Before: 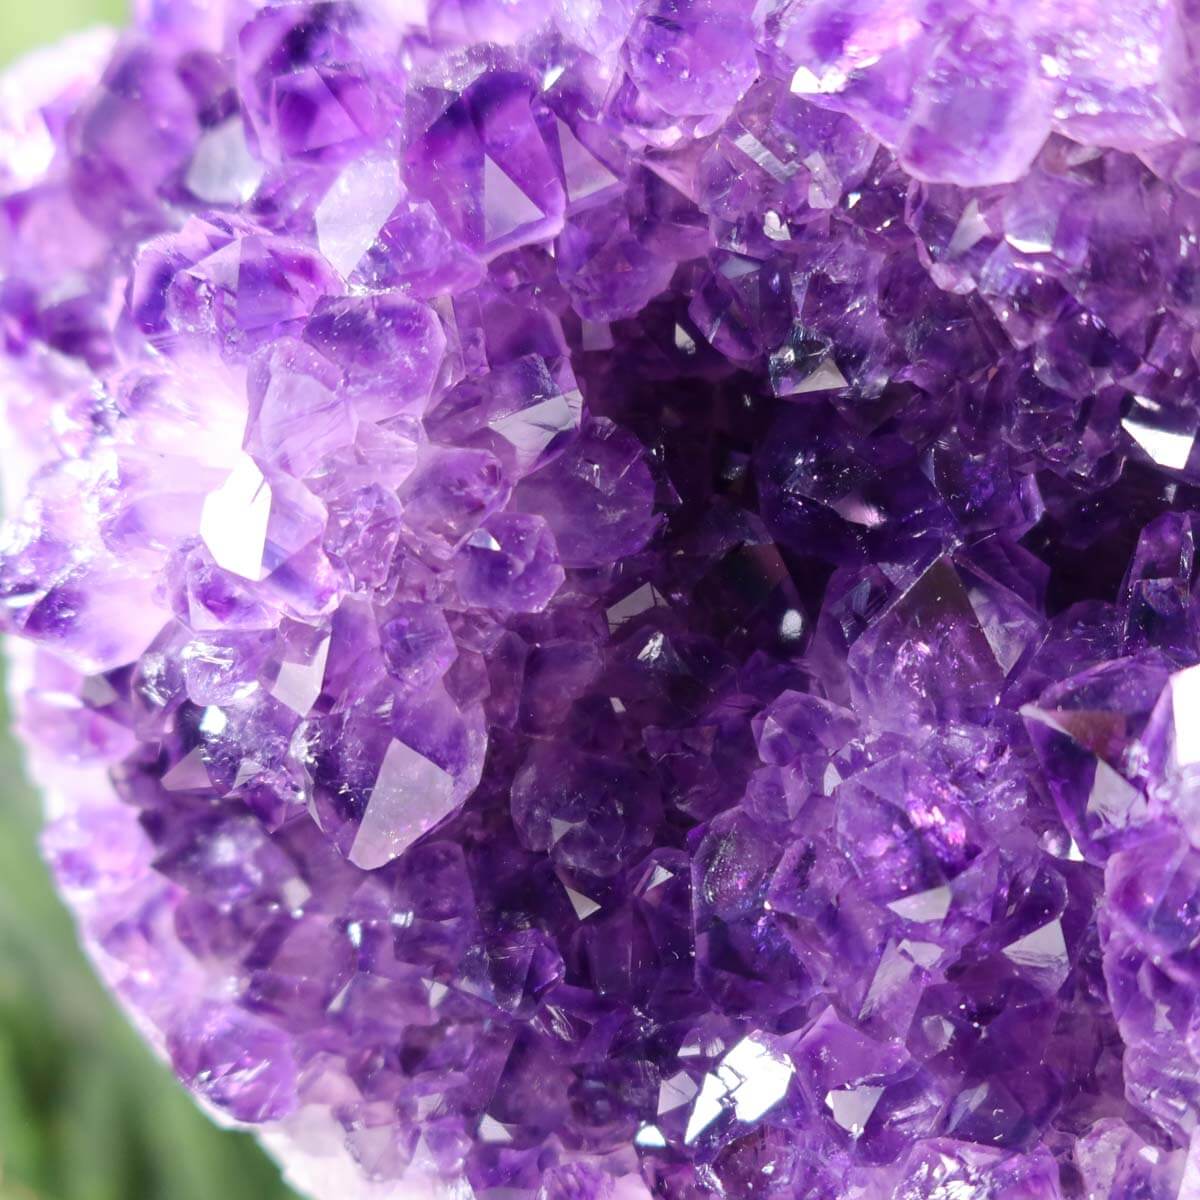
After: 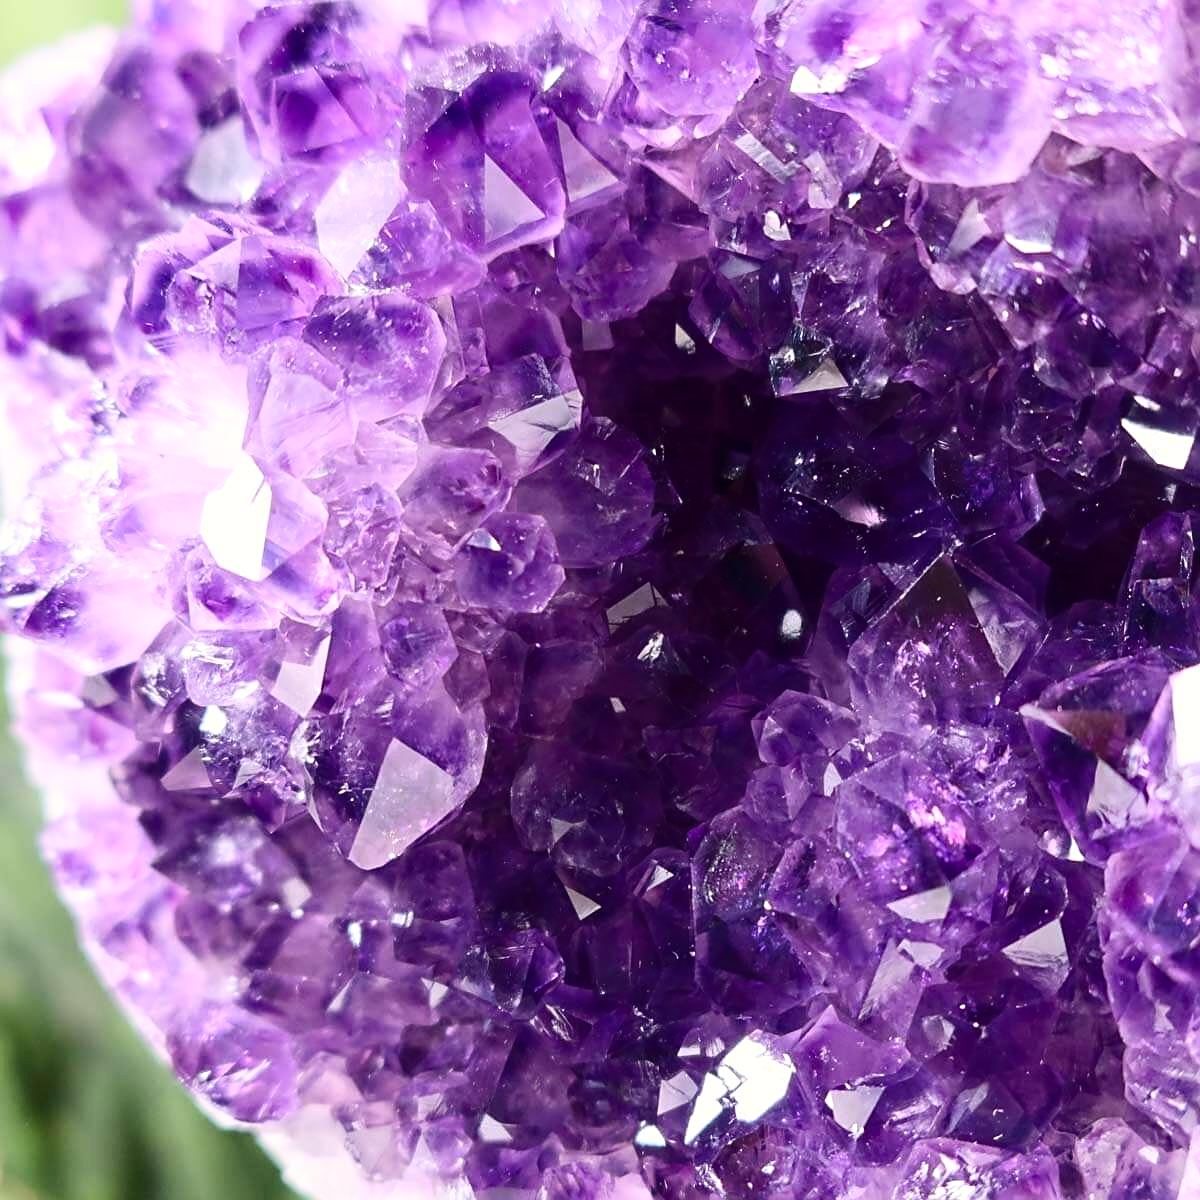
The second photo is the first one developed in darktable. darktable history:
contrast brightness saturation: contrast 0.22
white balance: red 1.009, blue 0.985
sharpen: on, module defaults
